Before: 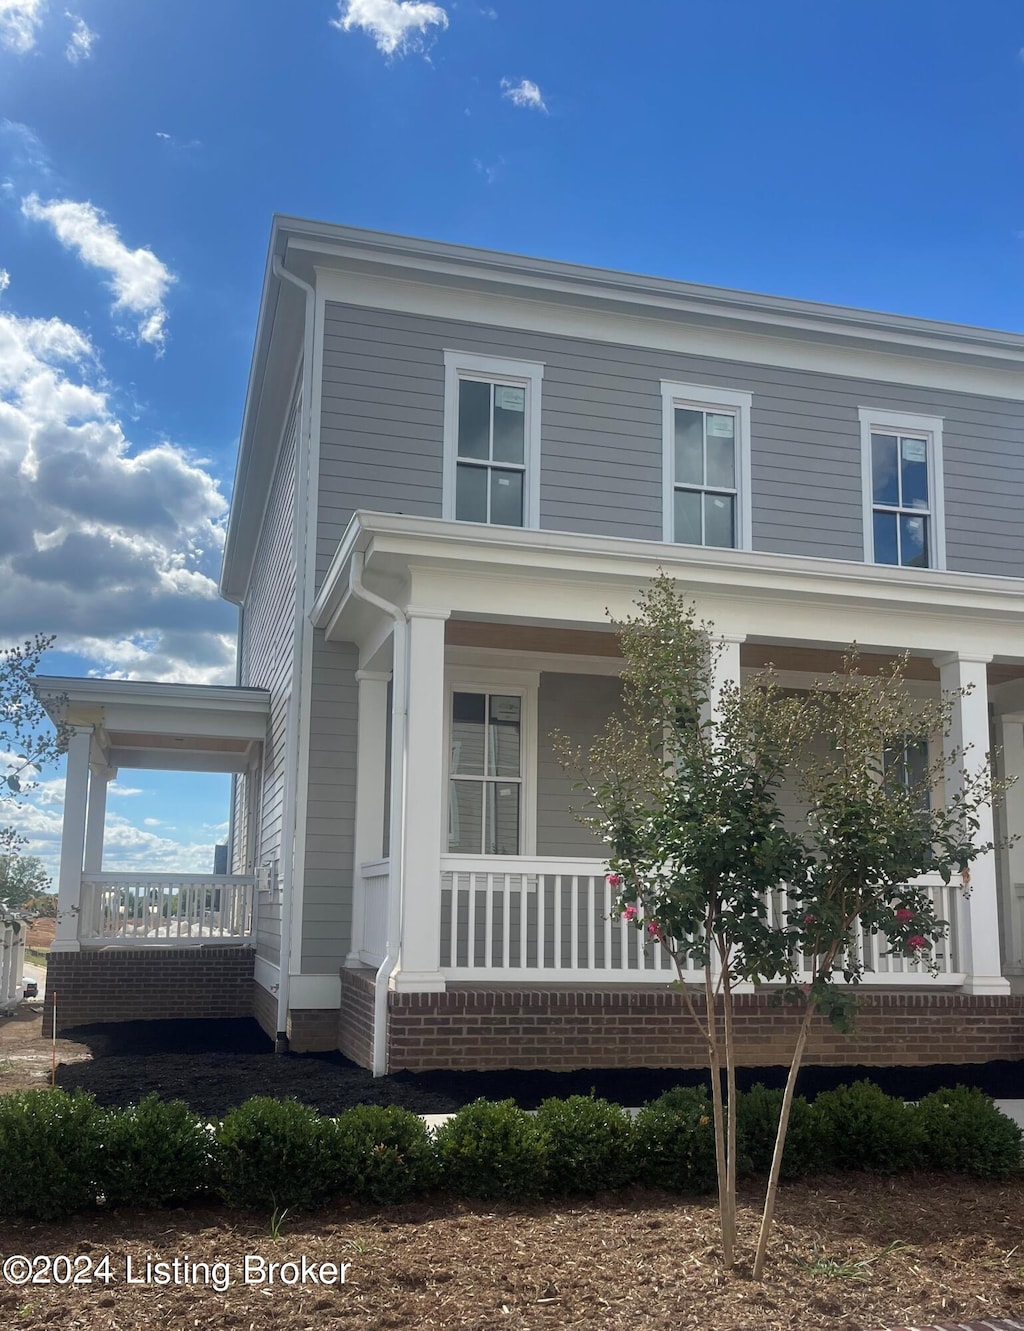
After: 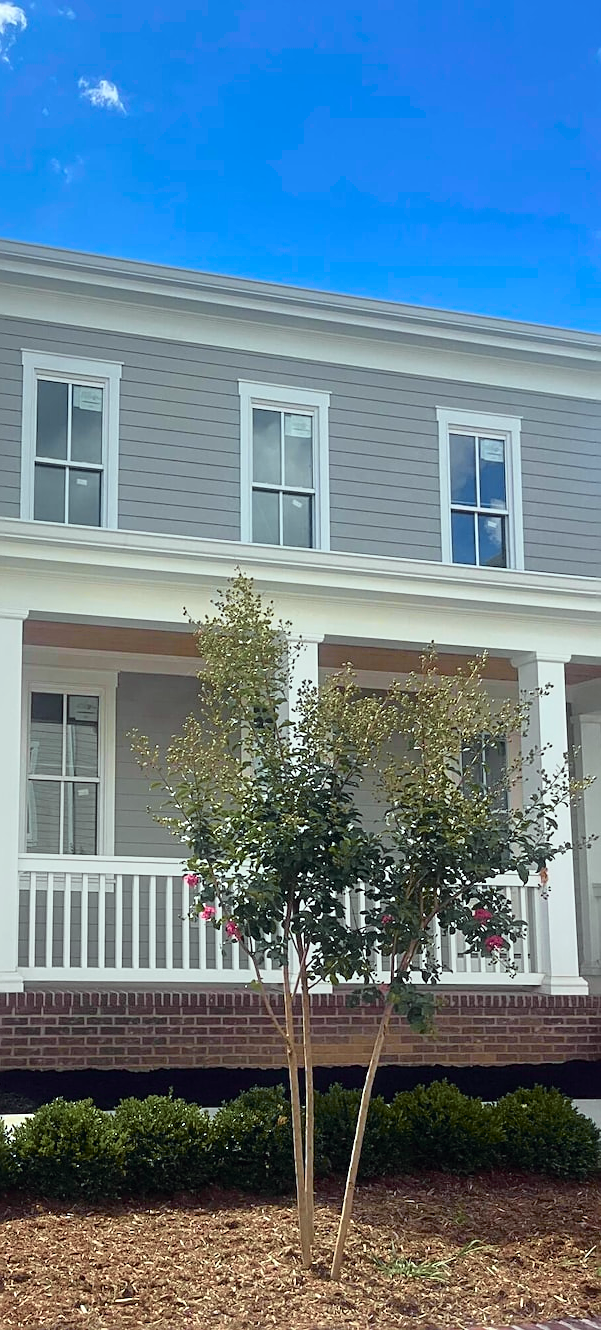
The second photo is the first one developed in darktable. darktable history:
crop: left 41.247%
tone curve: curves: ch0 [(0, 0.009) (0.105, 0.08) (0.195, 0.18) (0.283, 0.316) (0.384, 0.434) (0.485, 0.531) (0.638, 0.69) (0.81, 0.872) (1, 0.977)]; ch1 [(0, 0) (0.161, 0.092) (0.35, 0.33) (0.379, 0.401) (0.456, 0.469) (0.498, 0.502) (0.52, 0.536) (0.586, 0.617) (0.635, 0.655) (1, 1)]; ch2 [(0, 0) (0.371, 0.362) (0.437, 0.437) (0.483, 0.484) (0.53, 0.515) (0.56, 0.571) (0.622, 0.606) (1, 1)], color space Lab, independent channels, preserve colors none
color balance rgb: perceptual saturation grading › global saturation 25.139%, perceptual brilliance grading › highlights 9.923%, perceptual brilliance grading › mid-tones 4.753%, contrast -9.522%
sharpen: on, module defaults
color correction: highlights a* -6.67, highlights b* 0.827
